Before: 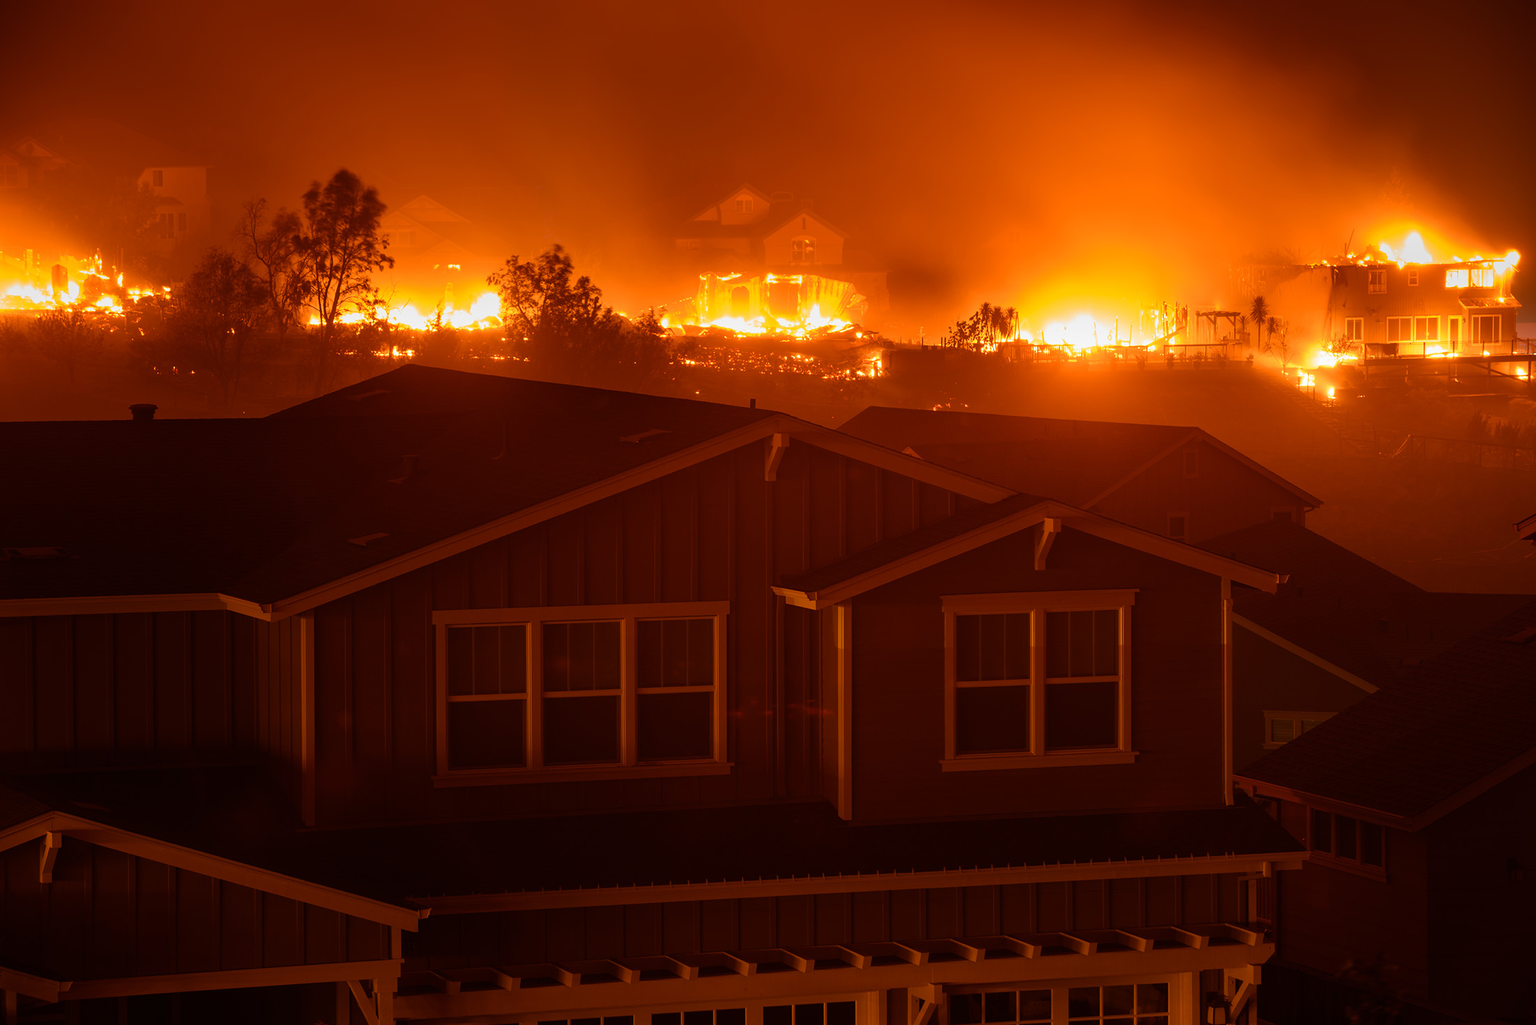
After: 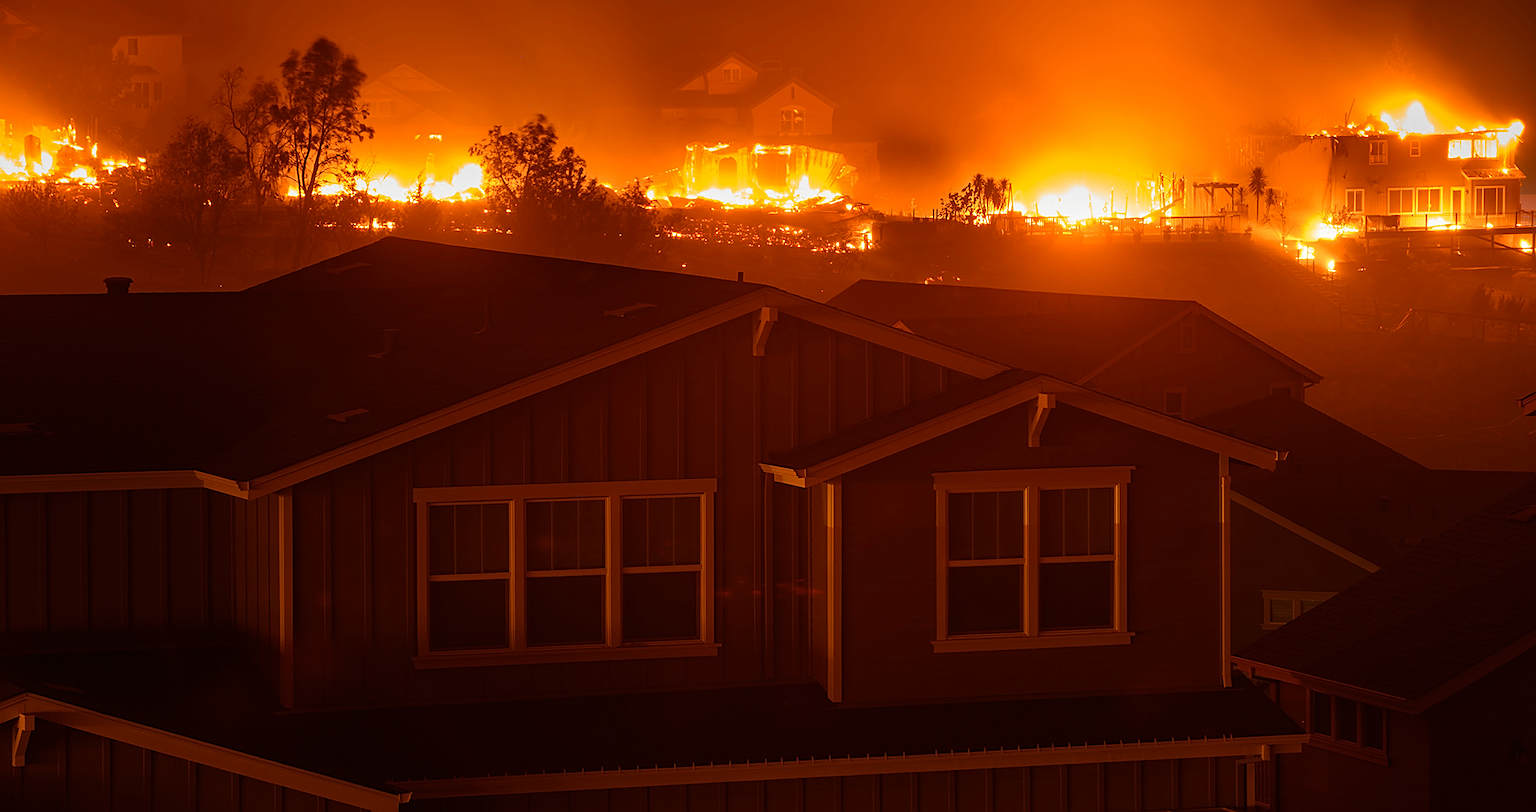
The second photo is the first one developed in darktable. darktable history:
crop and rotate: left 1.856%, top 12.981%, right 0.216%, bottom 9.3%
sharpen: on, module defaults
haze removal: adaptive false
